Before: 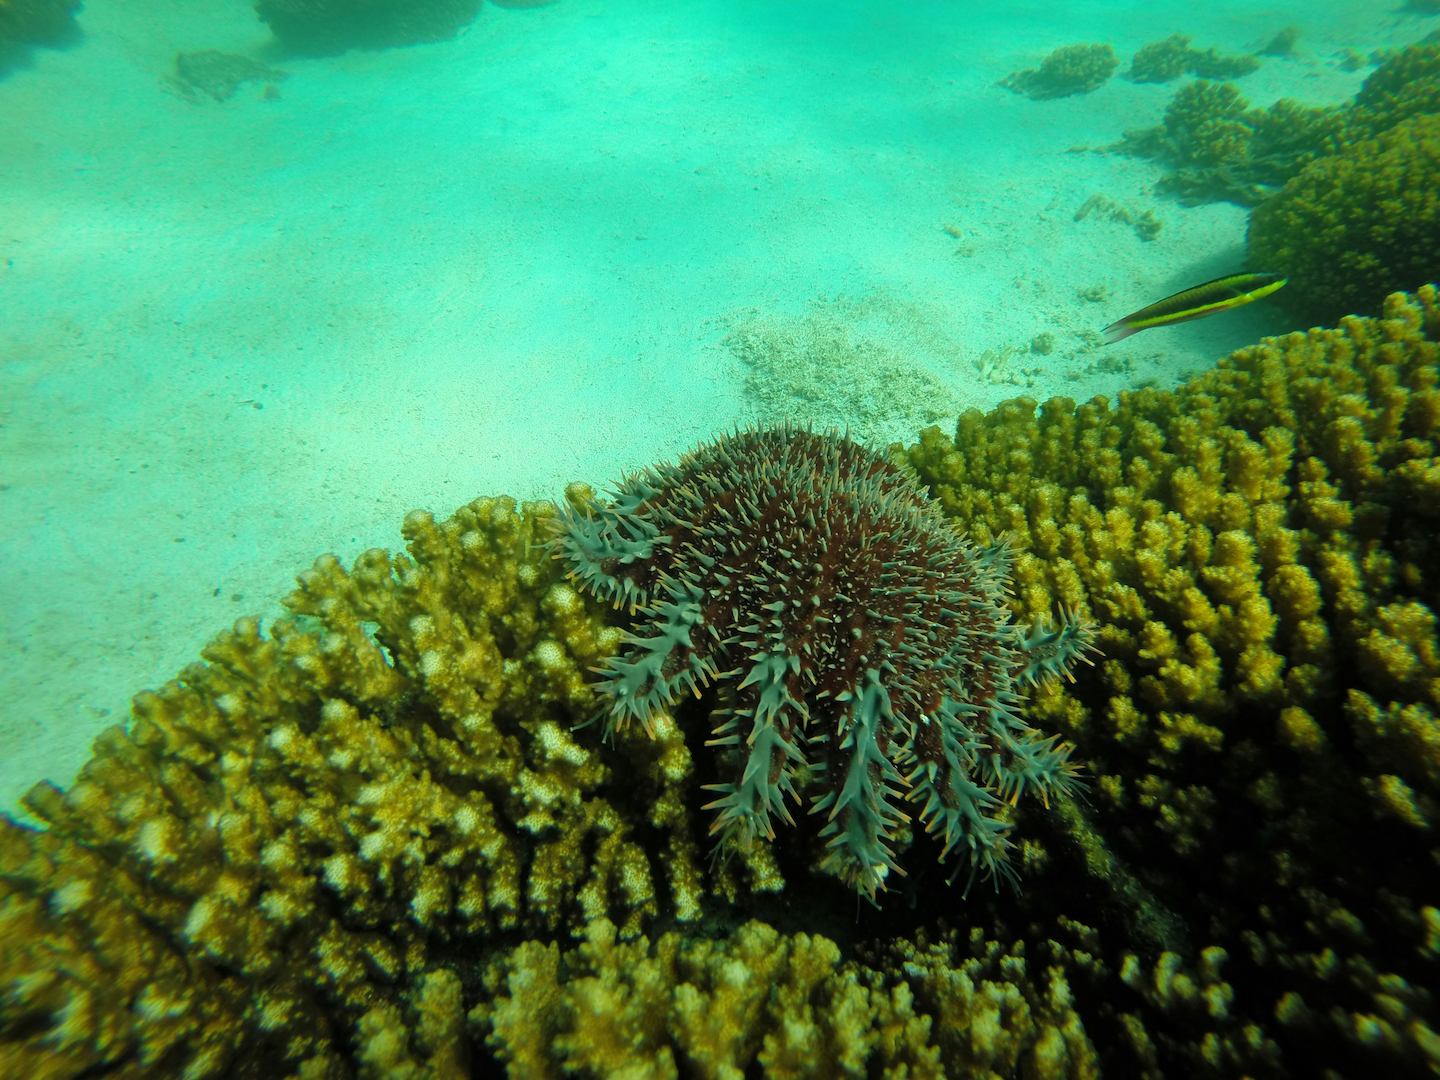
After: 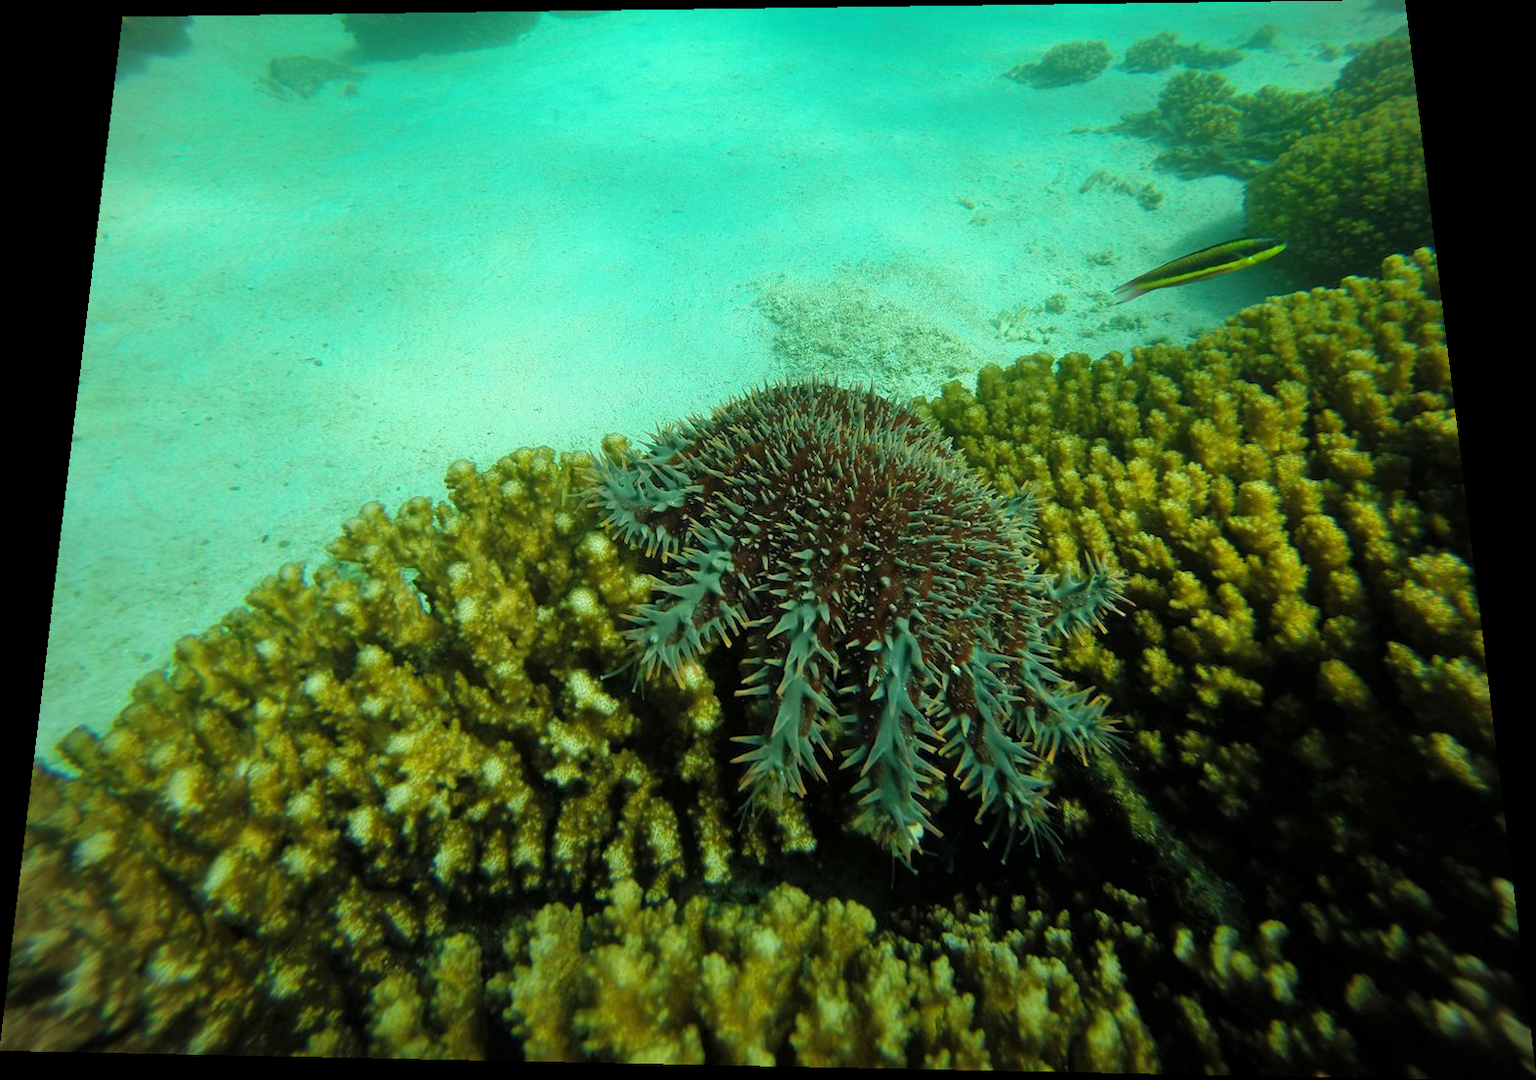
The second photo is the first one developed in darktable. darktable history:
vignetting: fall-off start 91.19%
white balance: red 0.988, blue 1.017
rotate and perspective: rotation 0.128°, lens shift (vertical) -0.181, lens shift (horizontal) -0.044, shear 0.001, automatic cropping off
